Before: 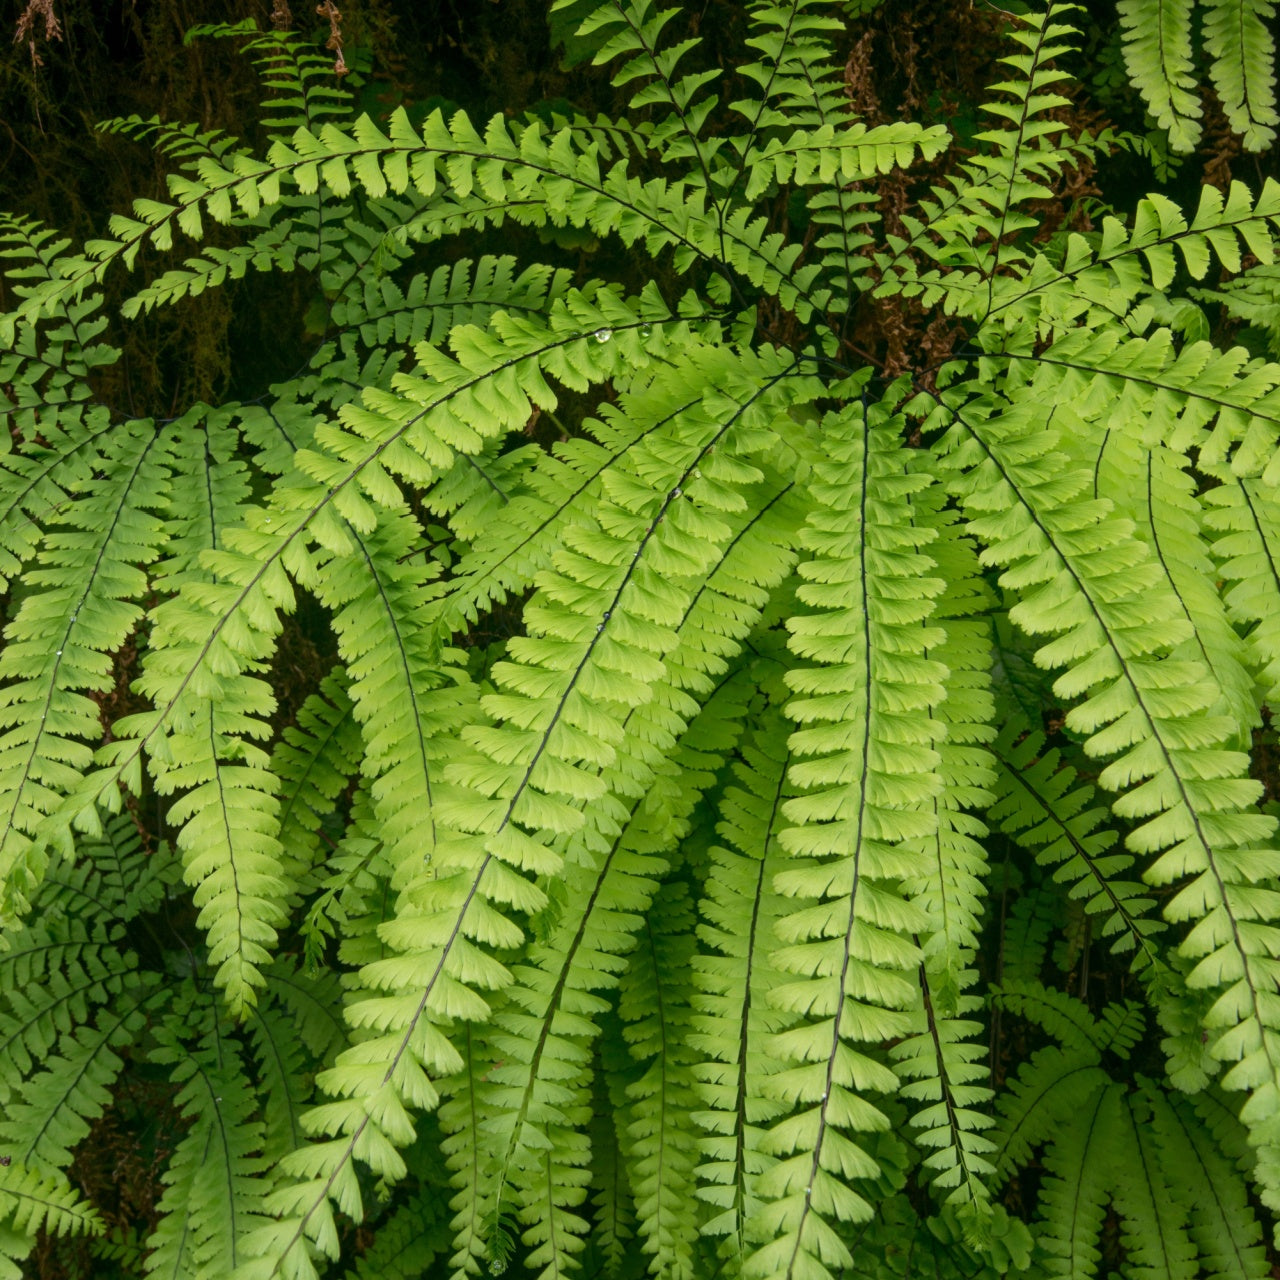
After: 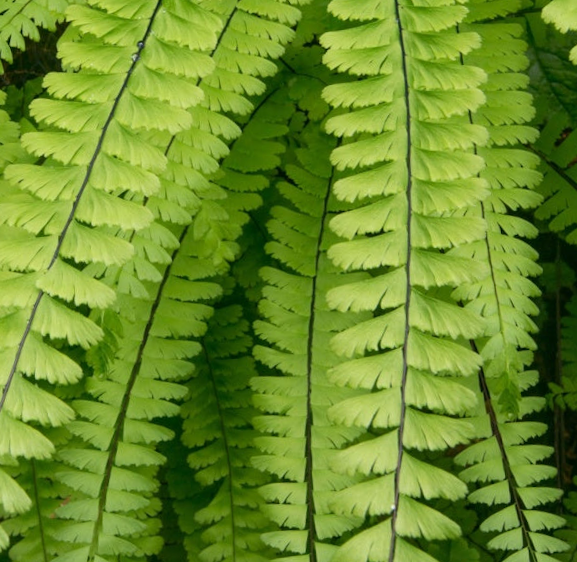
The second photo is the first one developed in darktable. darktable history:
rotate and perspective: rotation -4.25°, automatic cropping off
exposure: compensate highlight preservation false
crop: left 37.221%, top 45.169%, right 20.63%, bottom 13.777%
